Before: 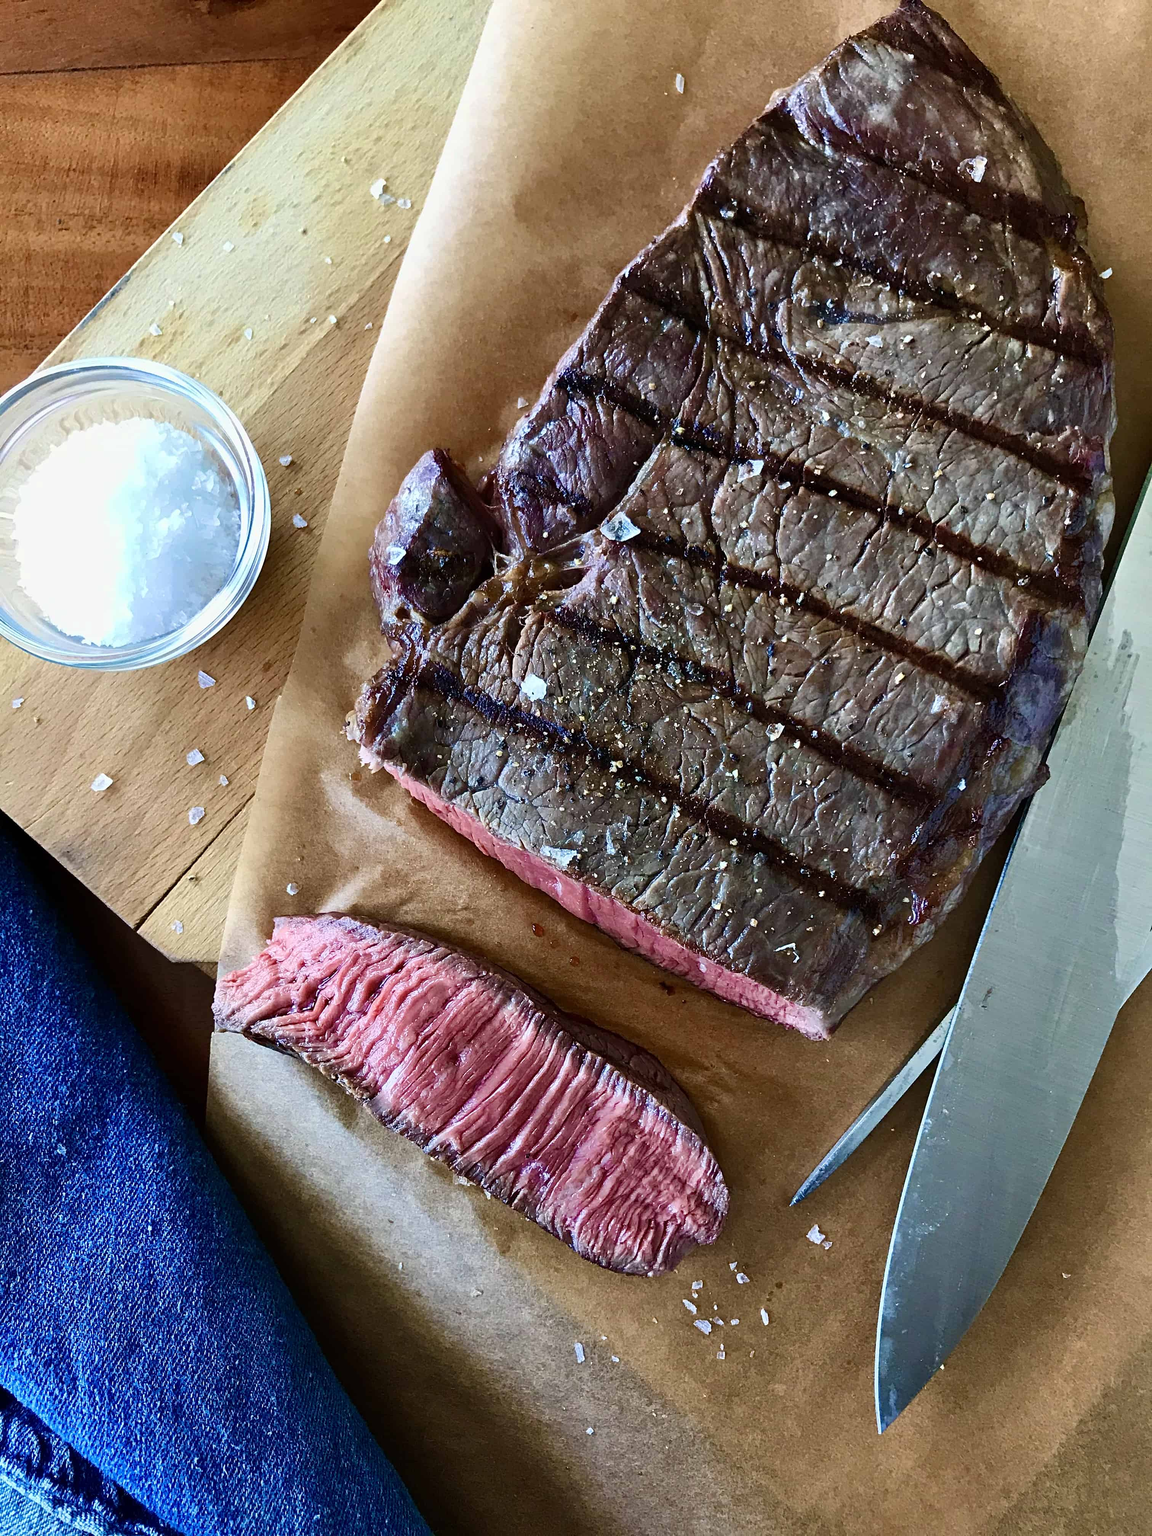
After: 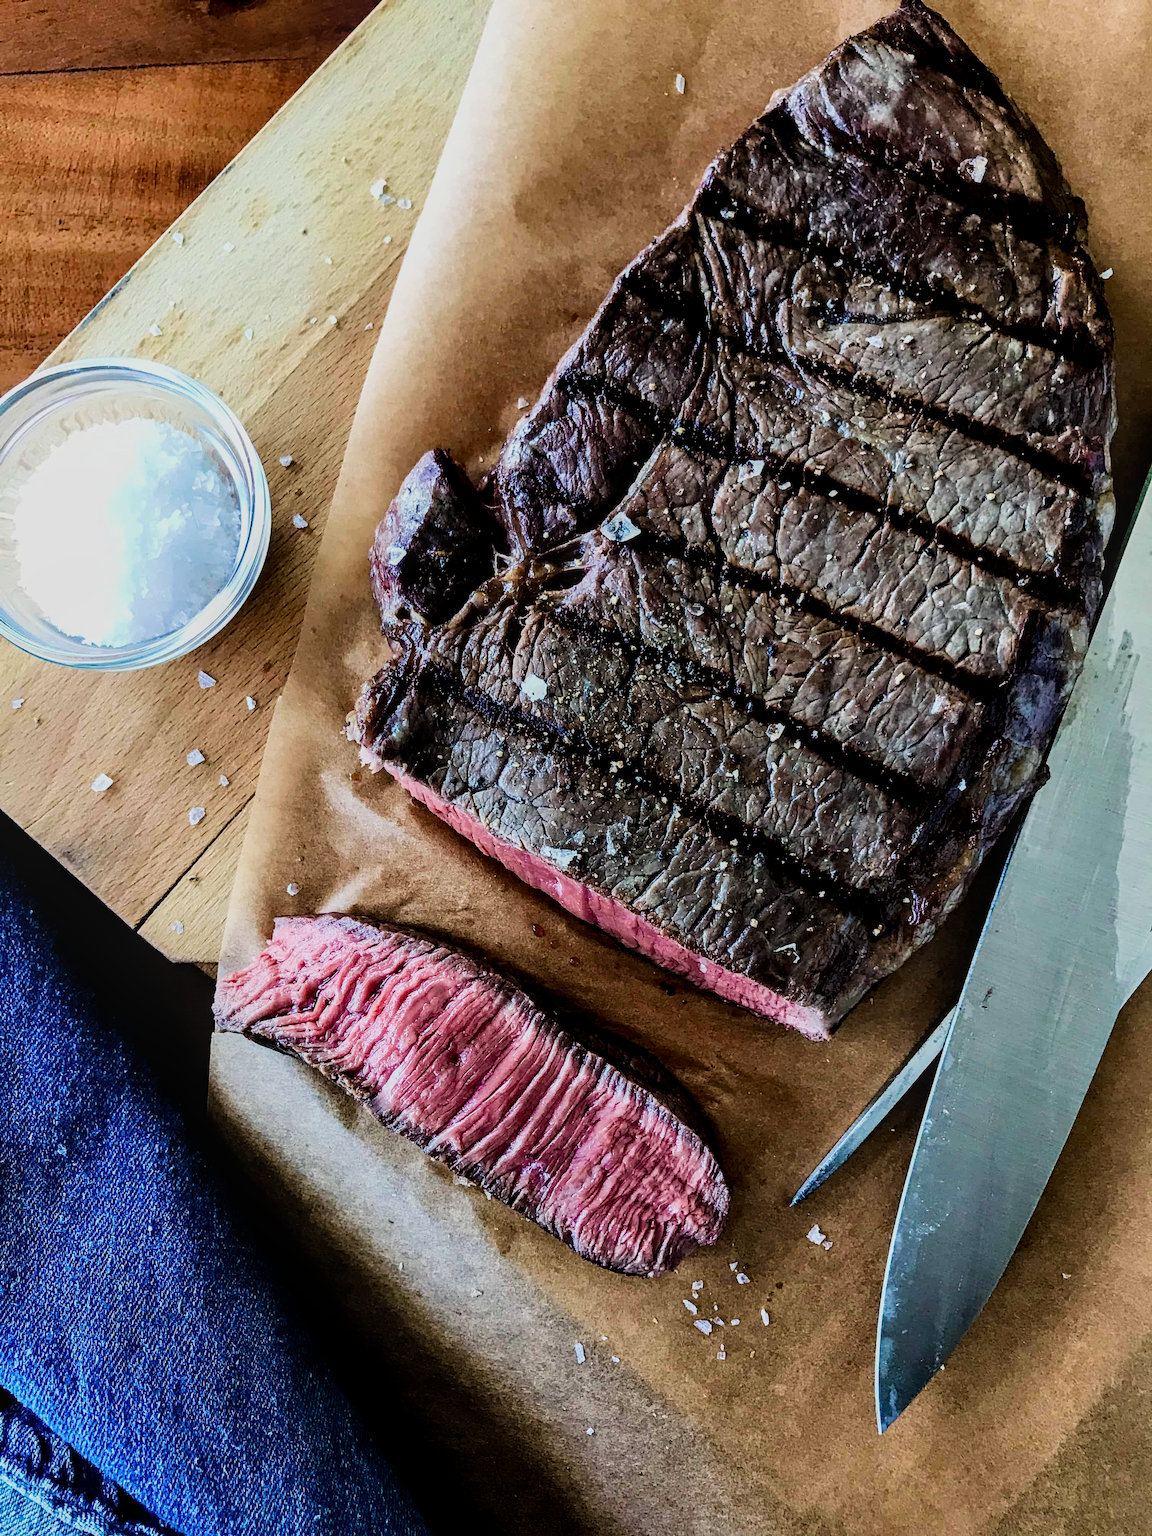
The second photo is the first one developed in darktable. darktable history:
local contrast: on, module defaults
filmic rgb: black relative exposure -5 EV, hardness 2.88, contrast 1.3, highlights saturation mix -30%
